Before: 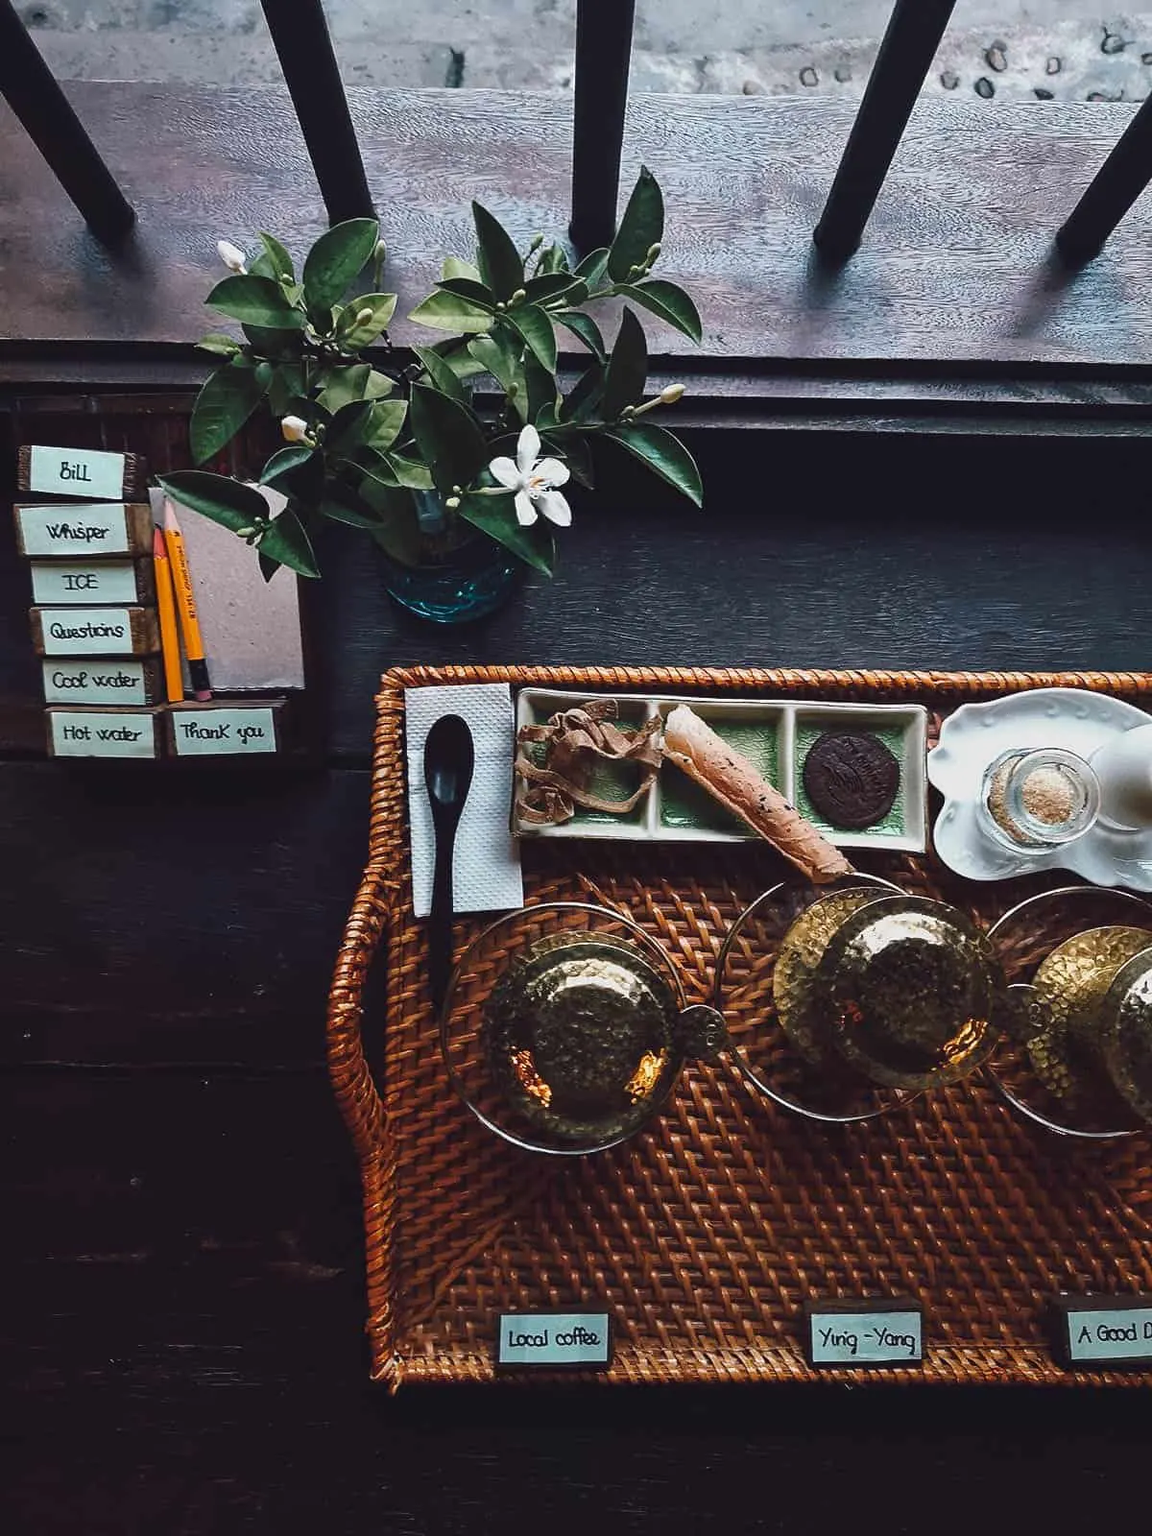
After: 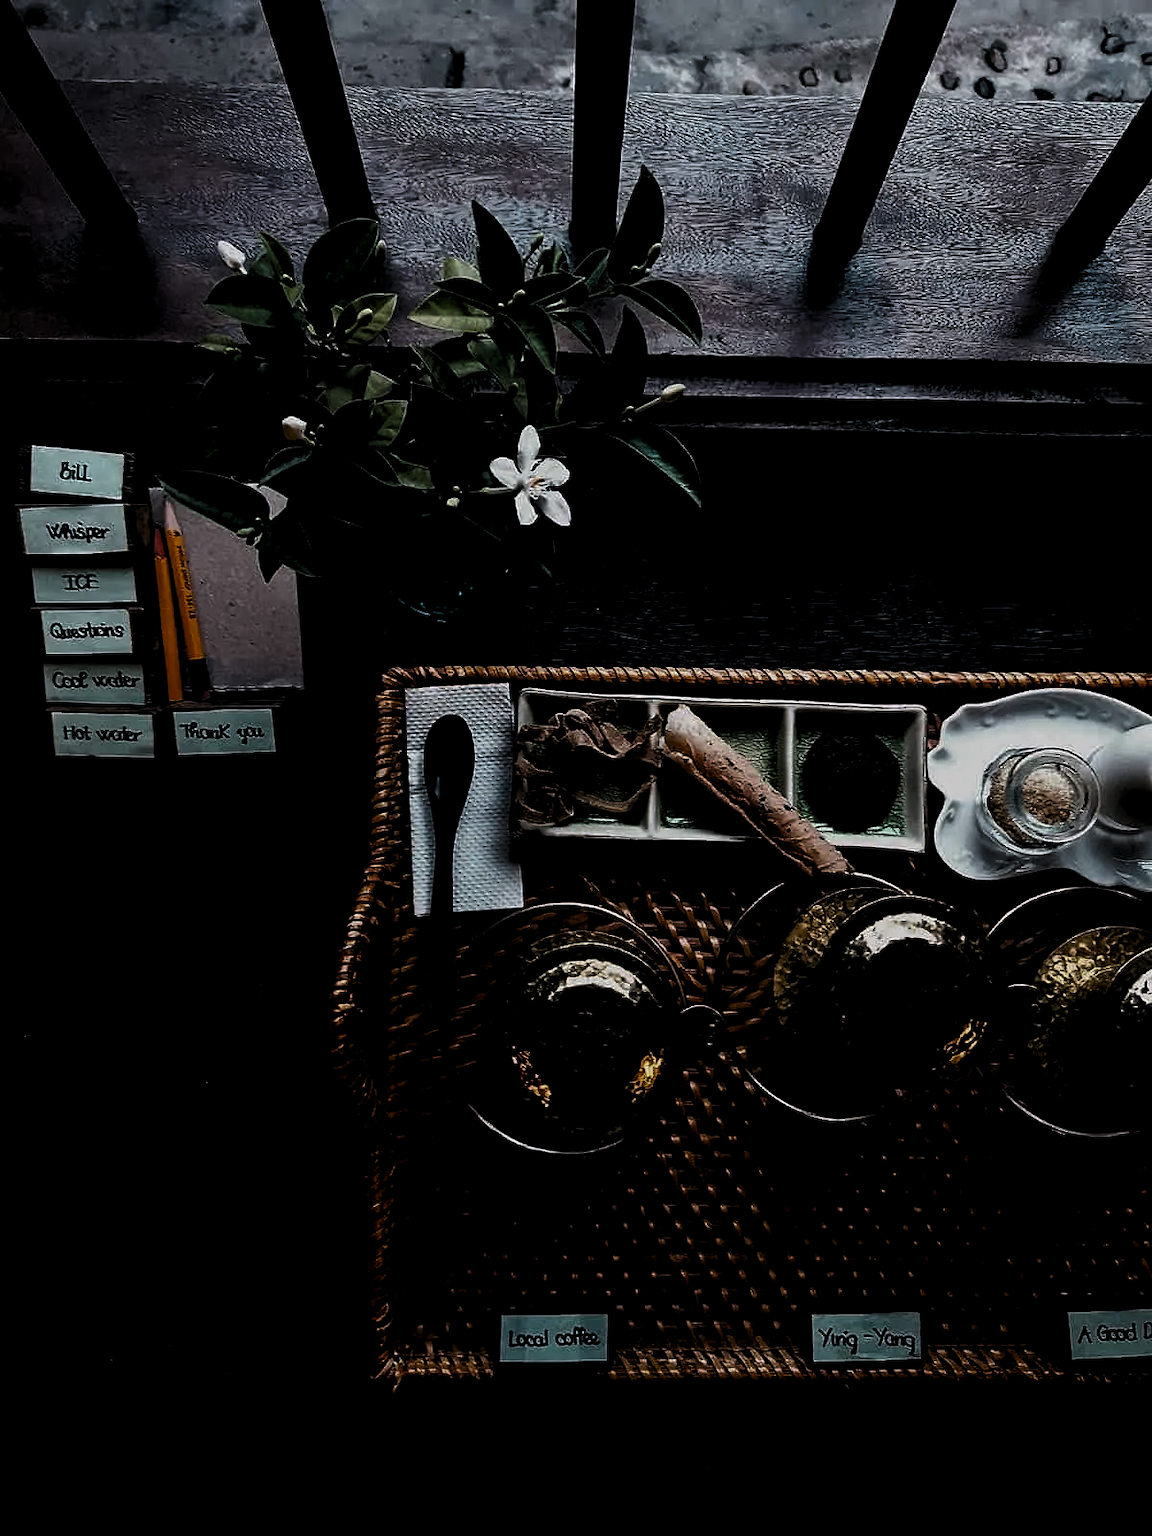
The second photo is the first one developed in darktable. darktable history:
contrast brightness saturation: brightness -0.52
levels: levels [0.116, 0.574, 1]
